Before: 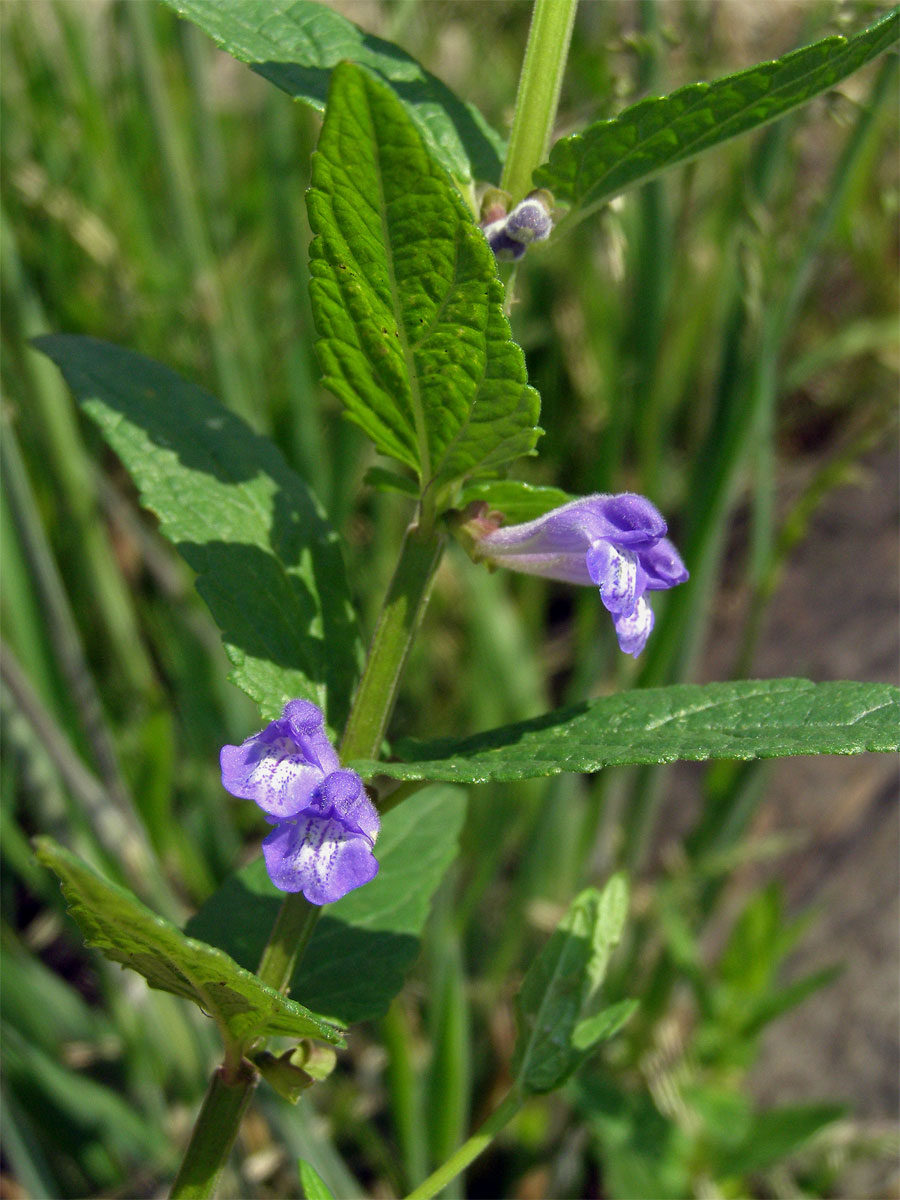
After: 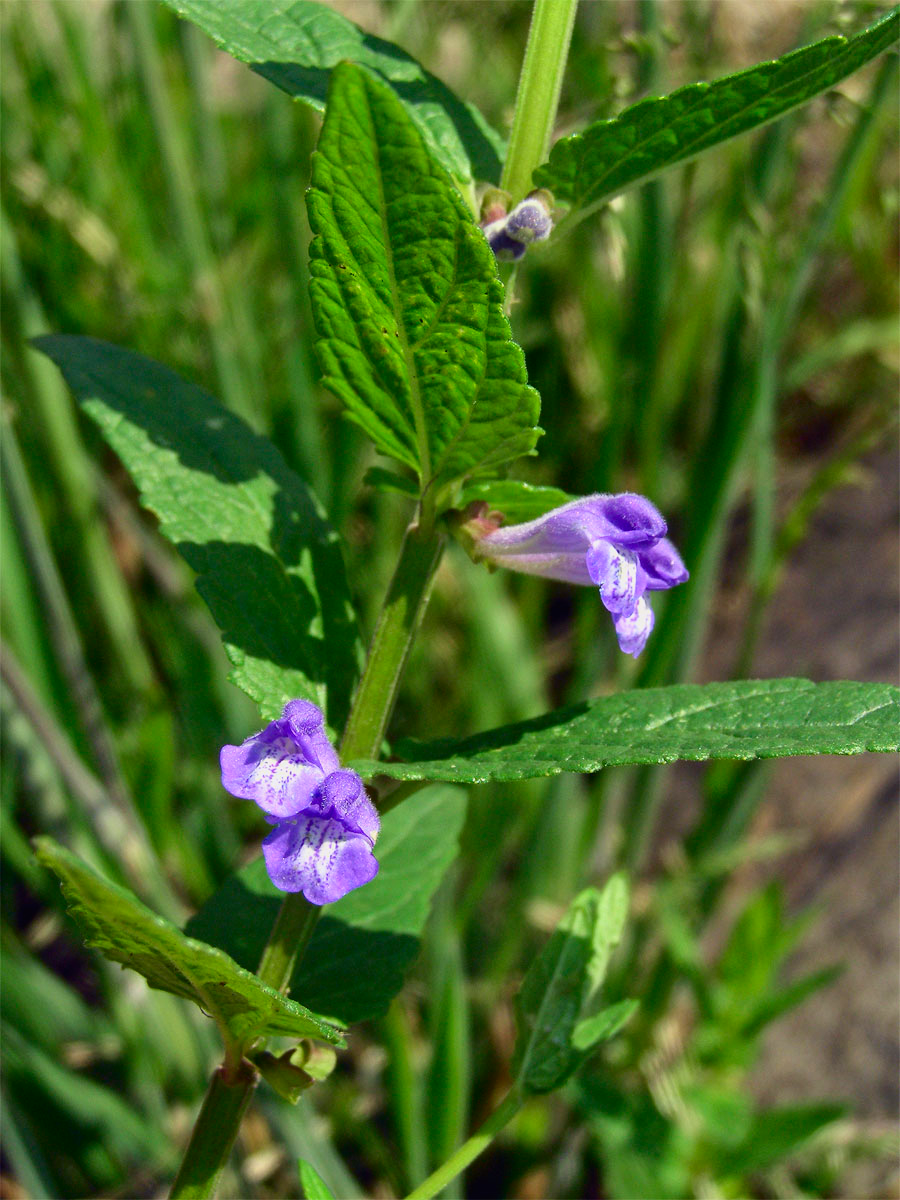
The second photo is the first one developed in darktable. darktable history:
tone curve: curves: ch0 [(0, 0.011) (0.139, 0.106) (0.295, 0.271) (0.499, 0.523) (0.739, 0.782) (0.857, 0.879) (1, 0.967)]; ch1 [(0, 0) (0.291, 0.229) (0.394, 0.365) (0.469, 0.456) (0.495, 0.497) (0.524, 0.53) (0.588, 0.62) (0.725, 0.779) (1, 1)]; ch2 [(0, 0) (0.125, 0.089) (0.35, 0.317) (0.437, 0.42) (0.502, 0.499) (0.537, 0.551) (0.613, 0.636) (1, 1)], color space Lab, independent channels, preserve colors none
